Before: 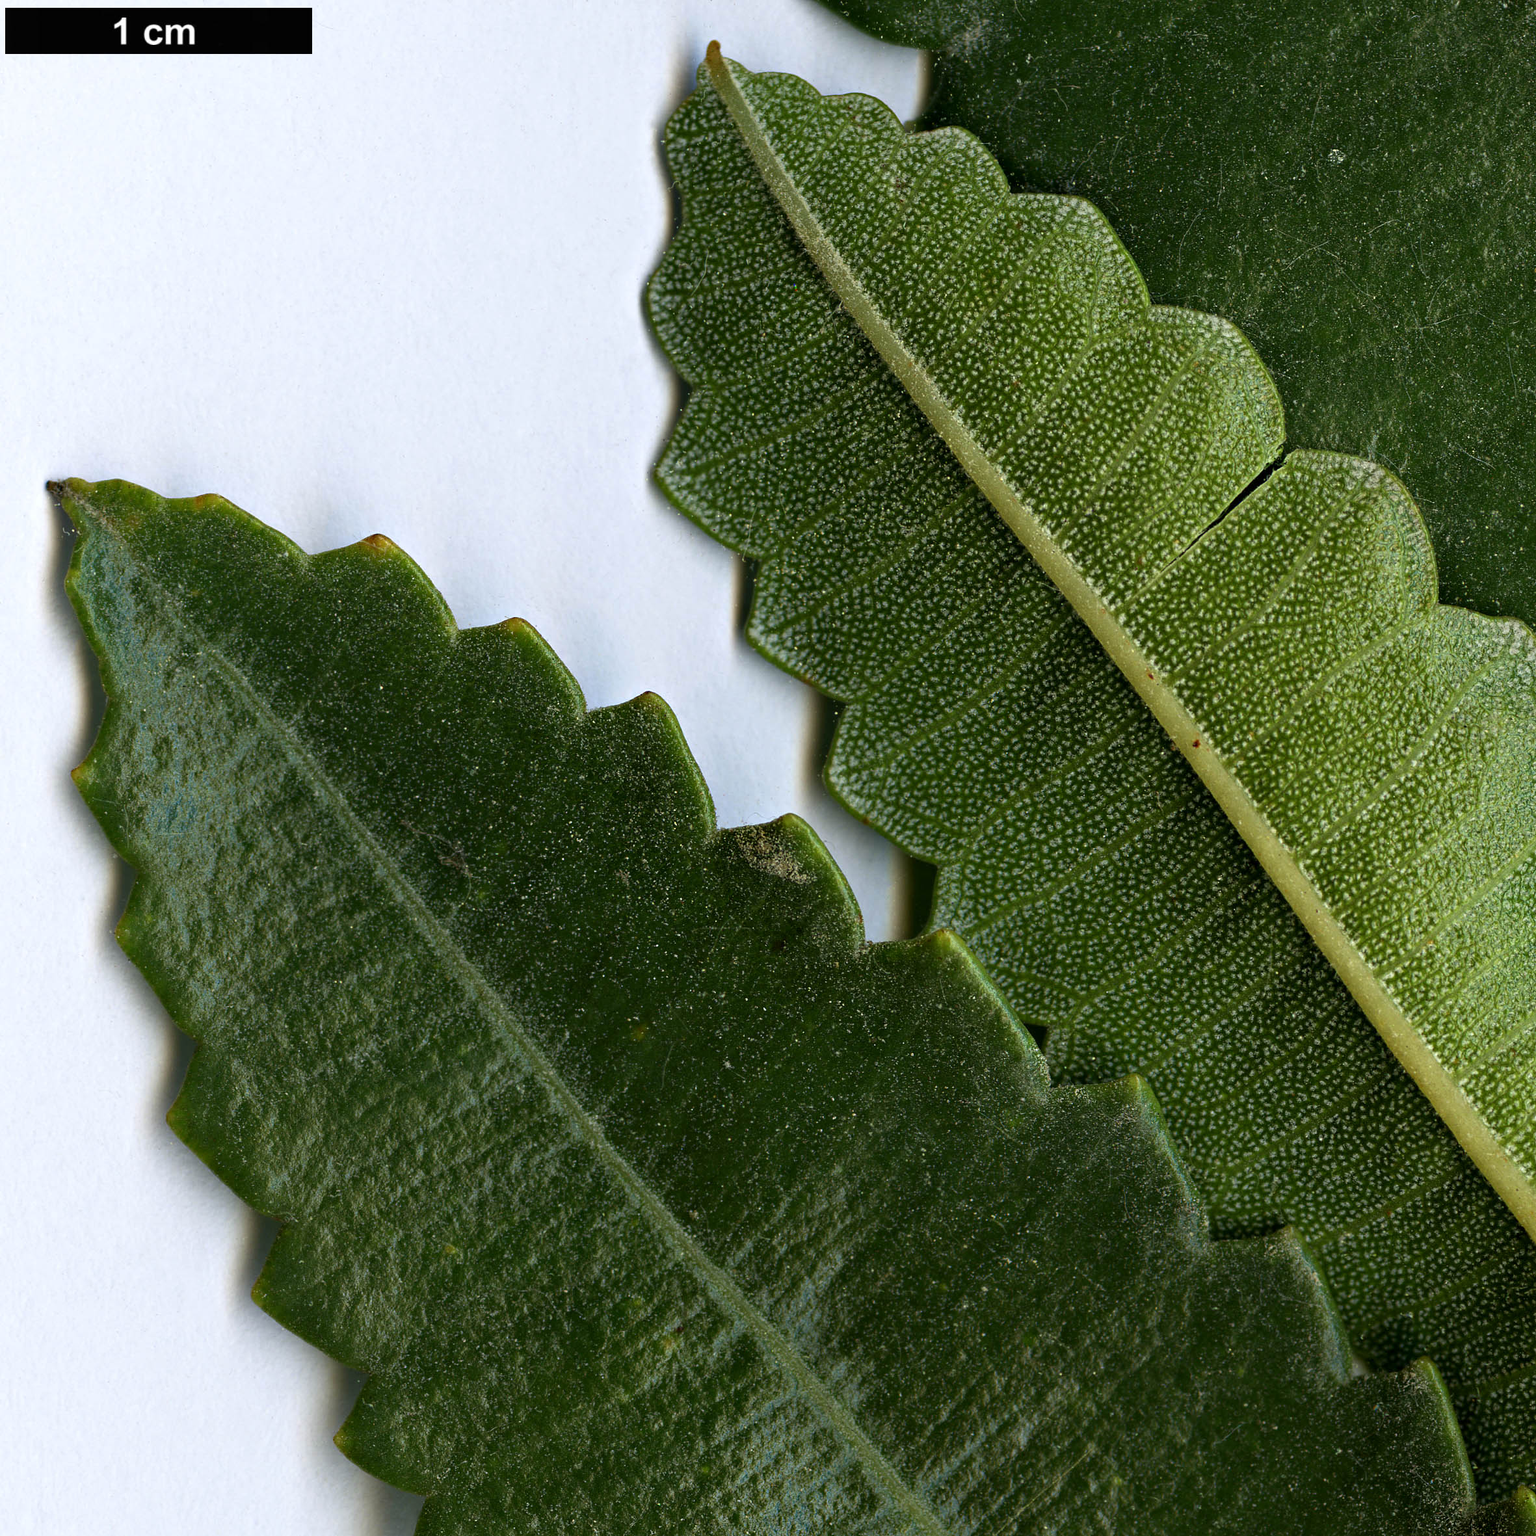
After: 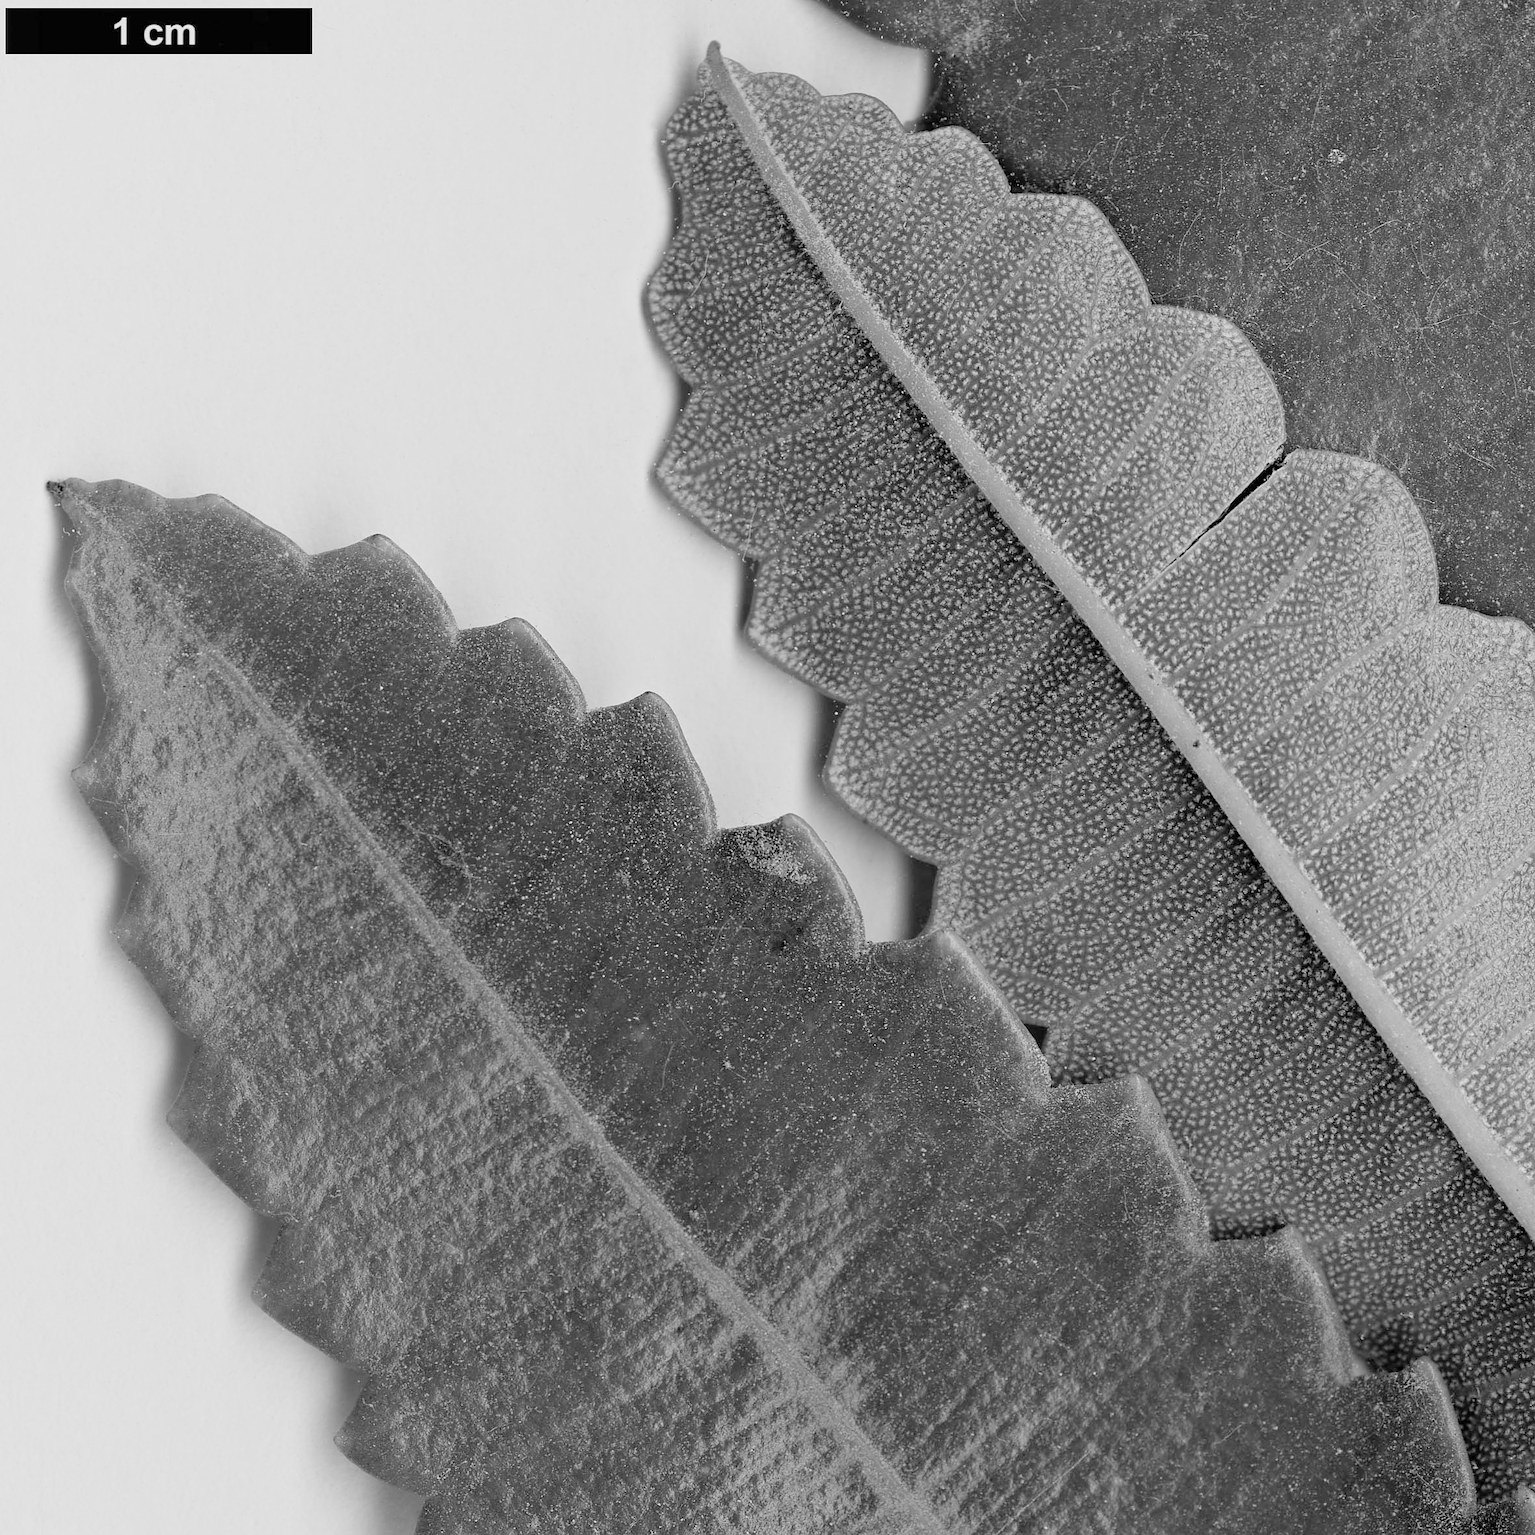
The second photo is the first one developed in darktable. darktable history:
global tonemap: drago (0.7, 100)
sharpen: radius 1, threshold 1
monochrome: a 1.94, b -0.638
